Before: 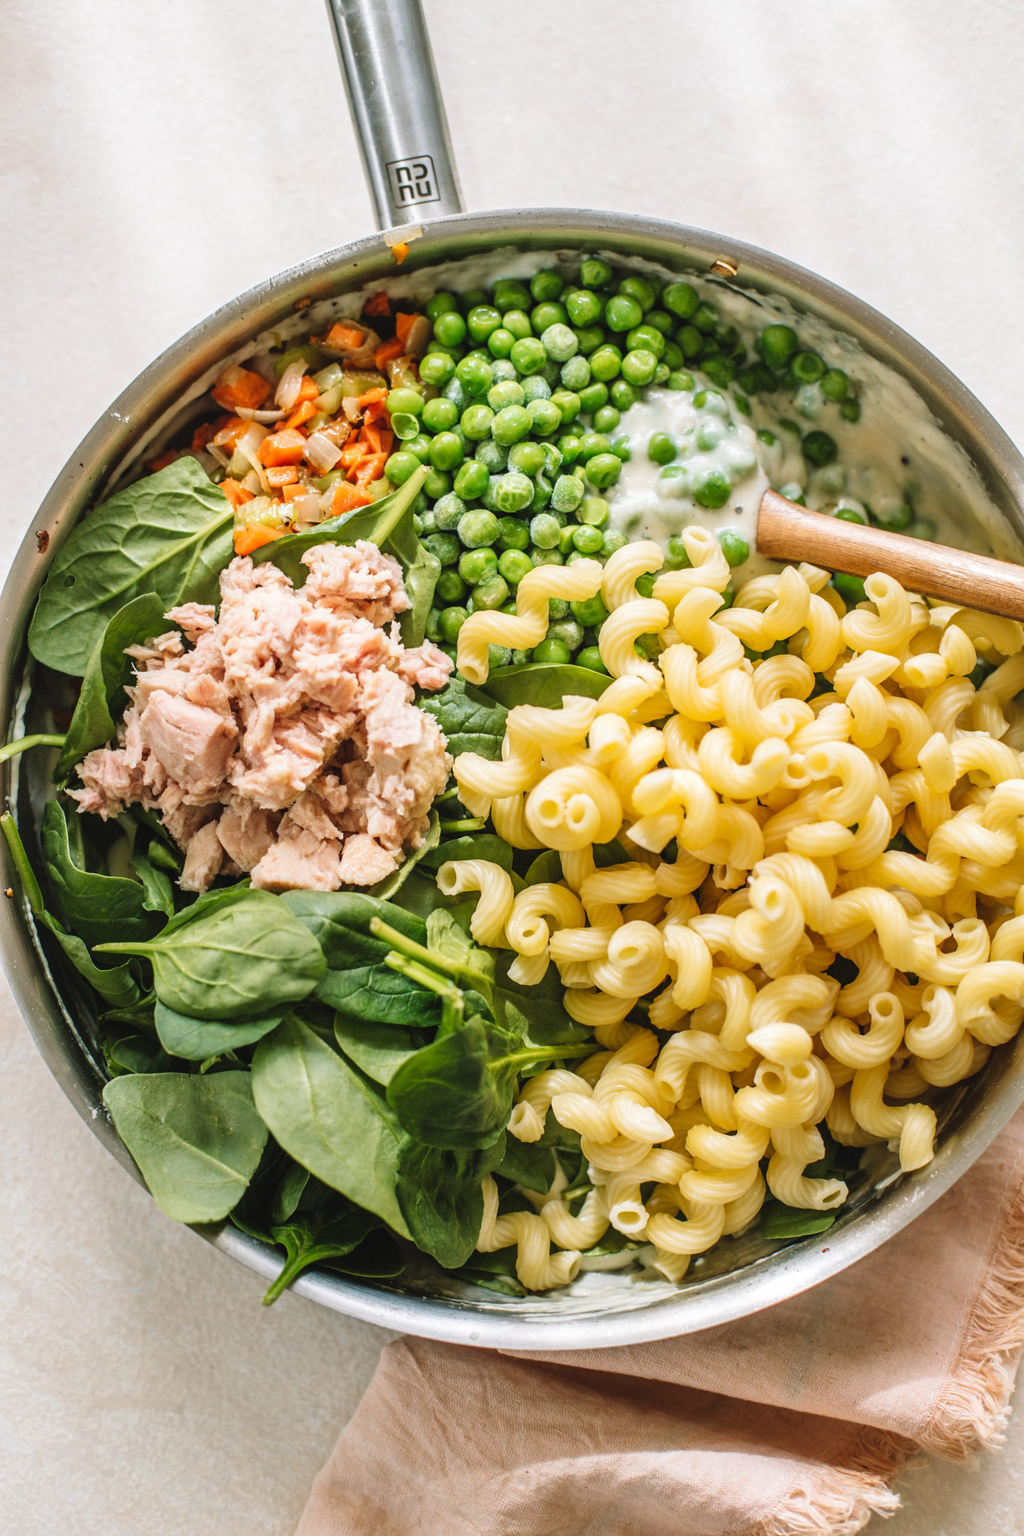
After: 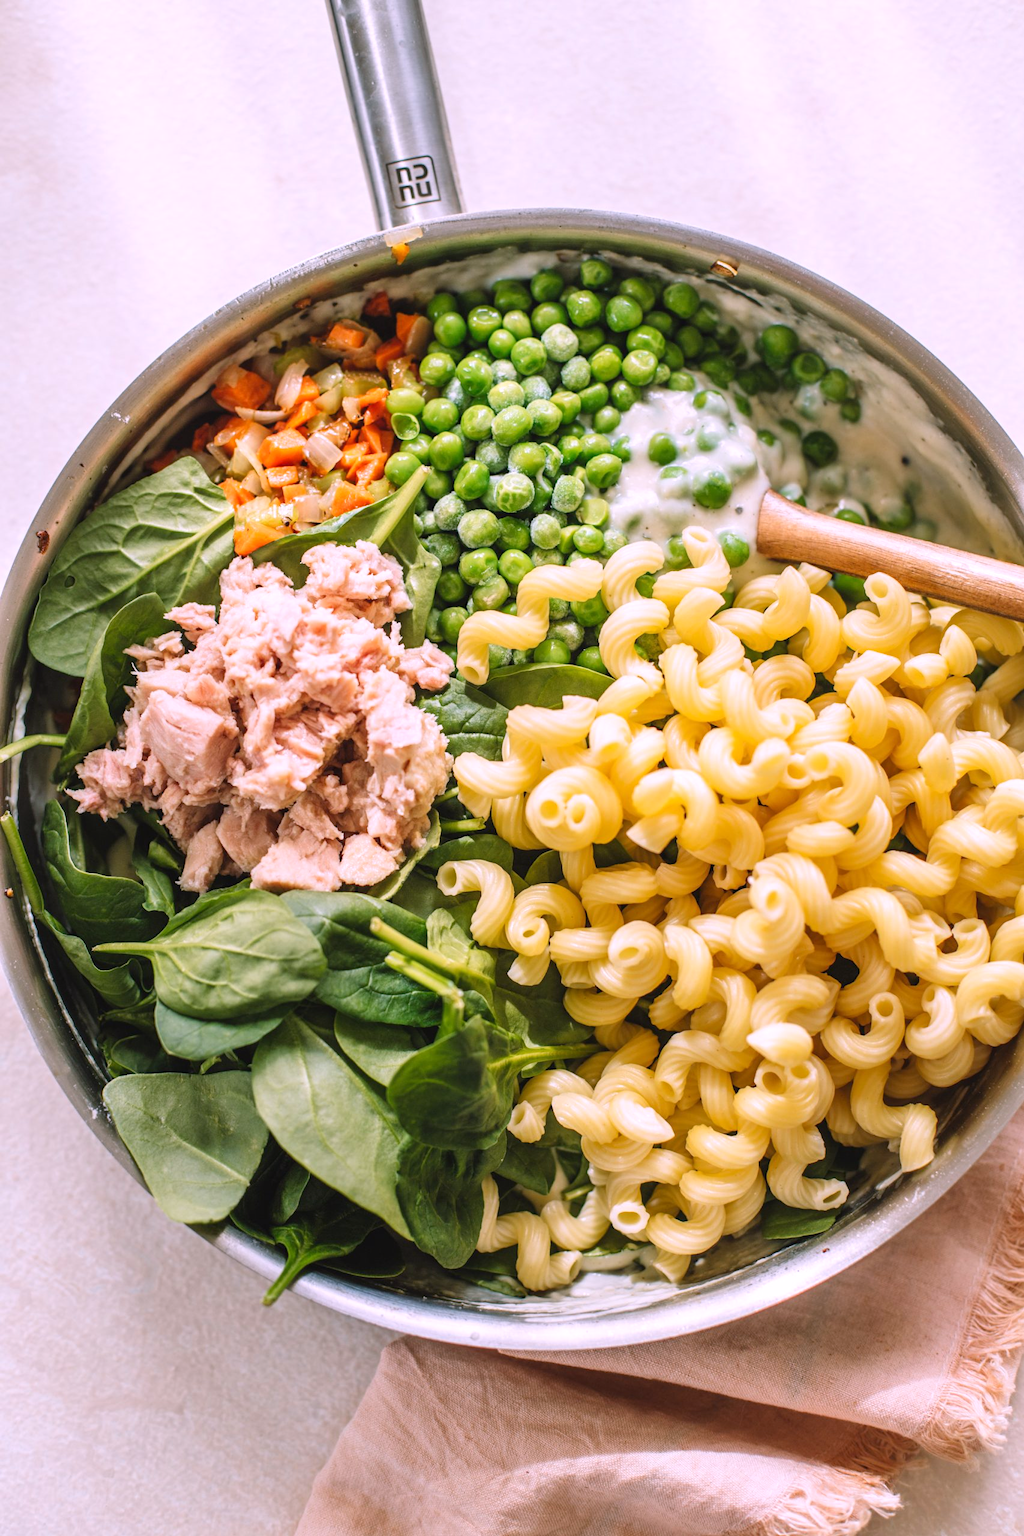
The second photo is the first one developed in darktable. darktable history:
white balance: red 1.066, blue 1.119
tone equalizer: on, module defaults
